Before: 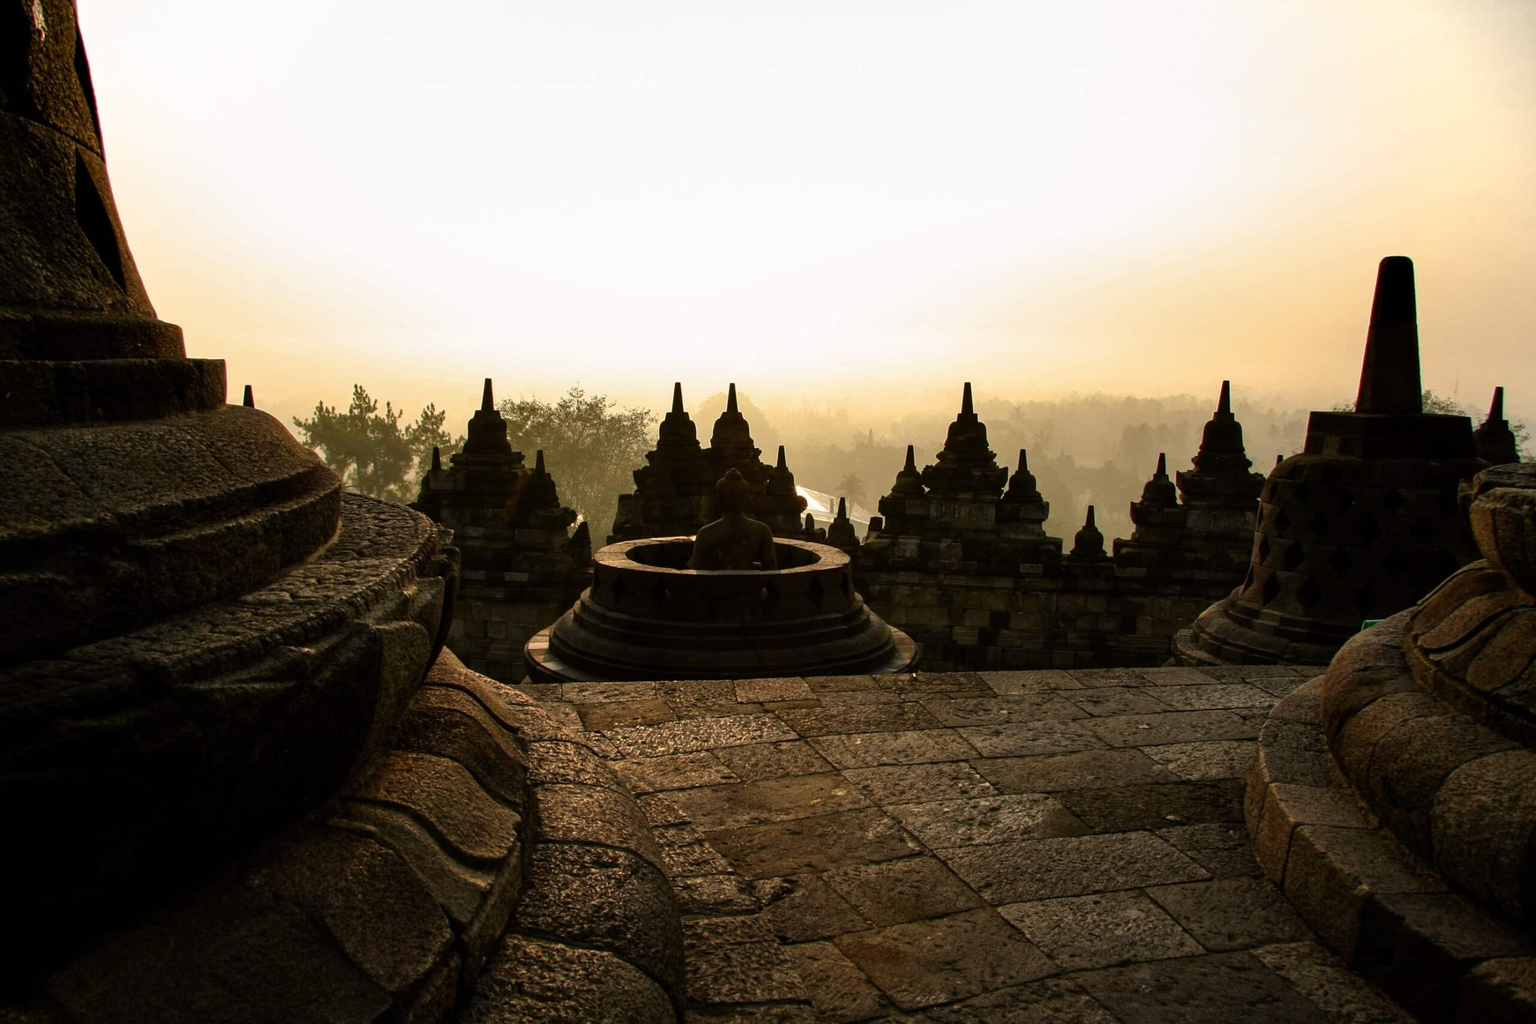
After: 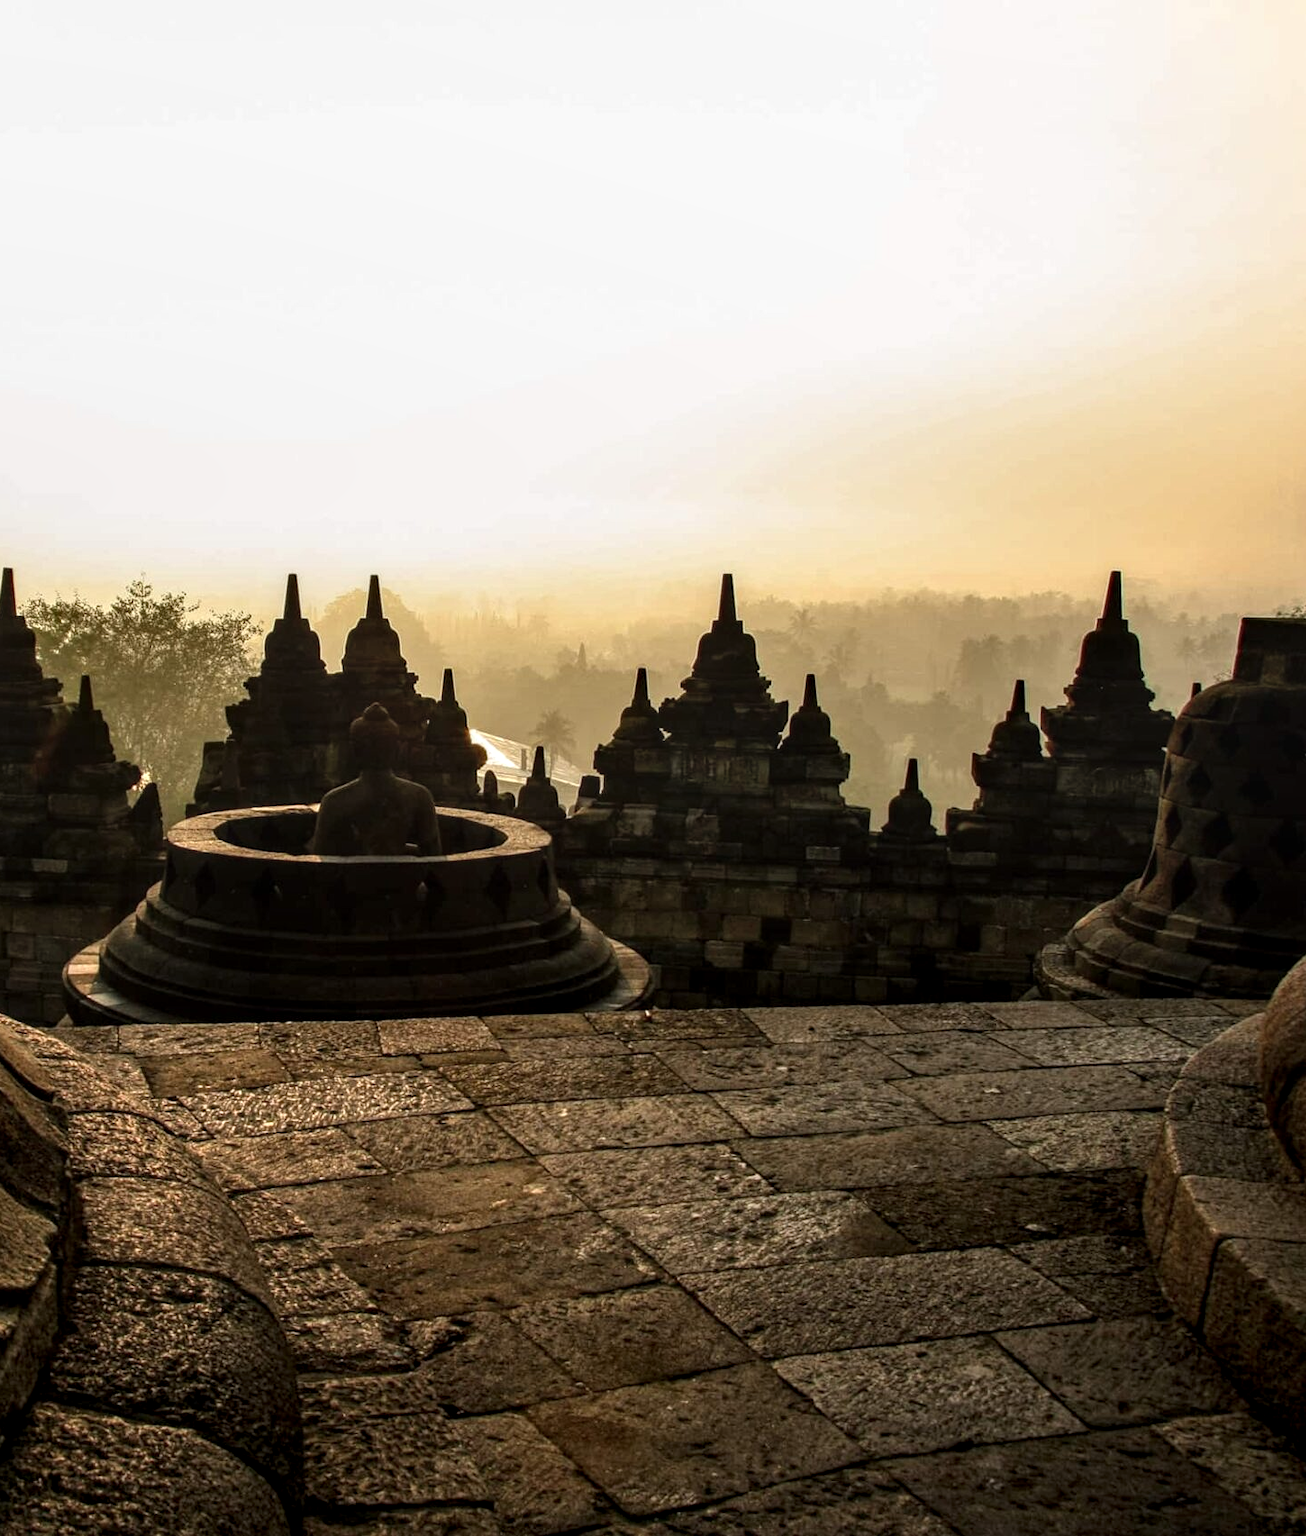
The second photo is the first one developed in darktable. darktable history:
crop: left 31.458%, top 0%, right 11.876%
local contrast: detail 142%
